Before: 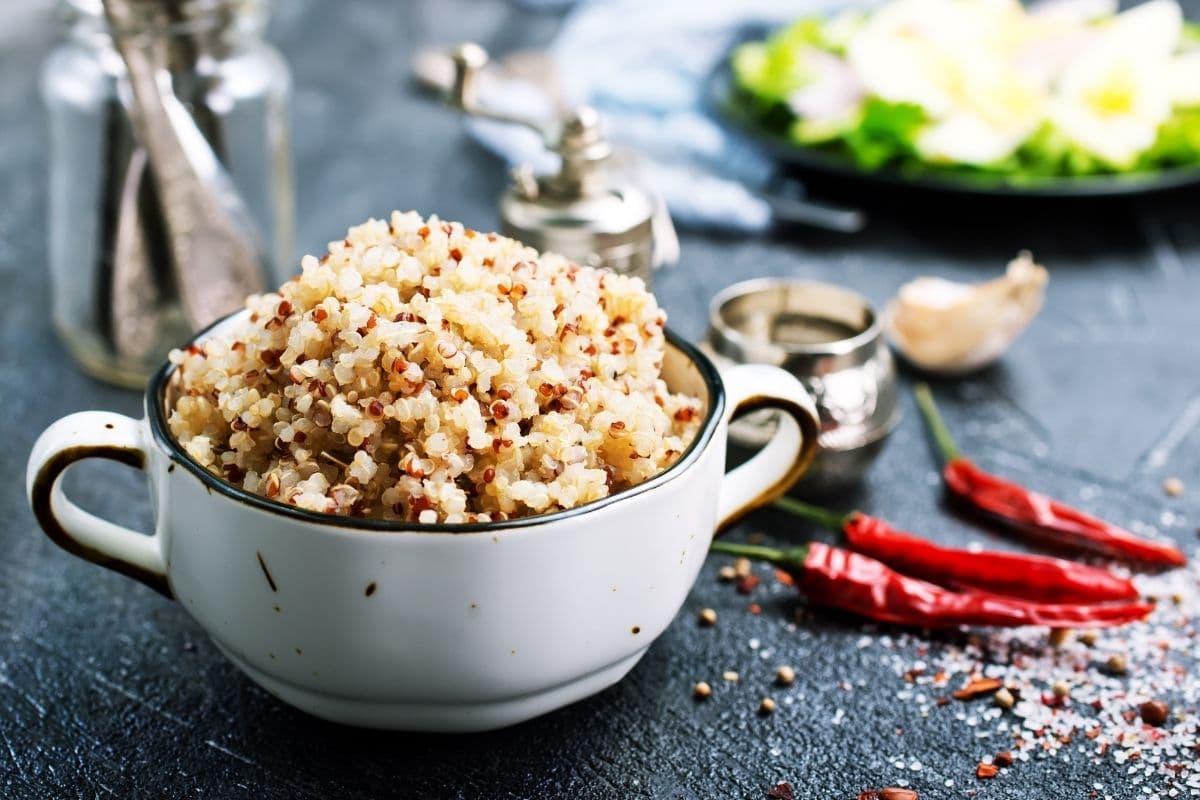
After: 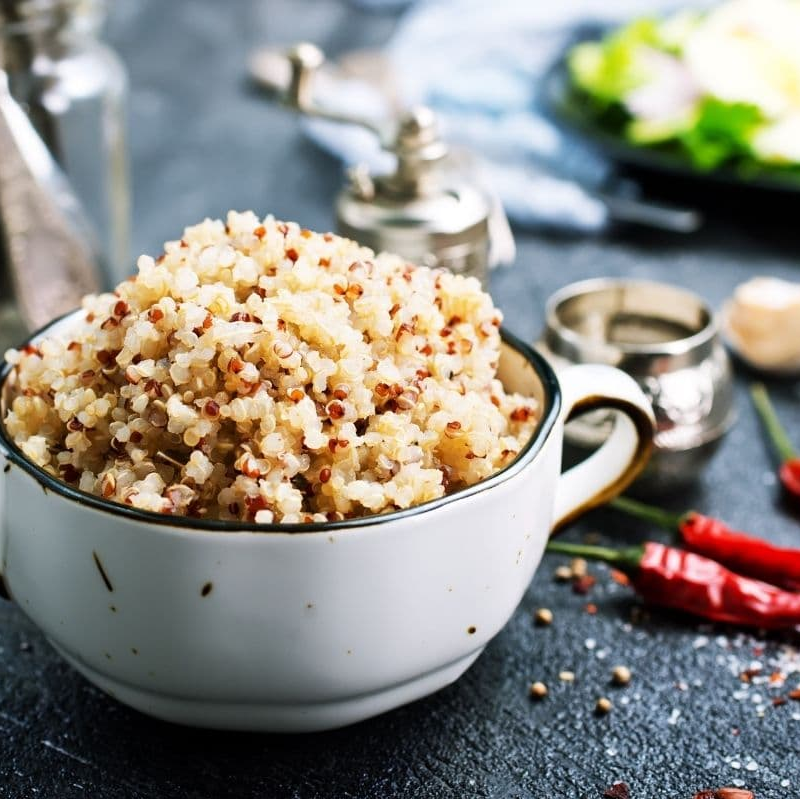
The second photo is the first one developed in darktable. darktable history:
crop and rotate: left 13.708%, right 19.601%
